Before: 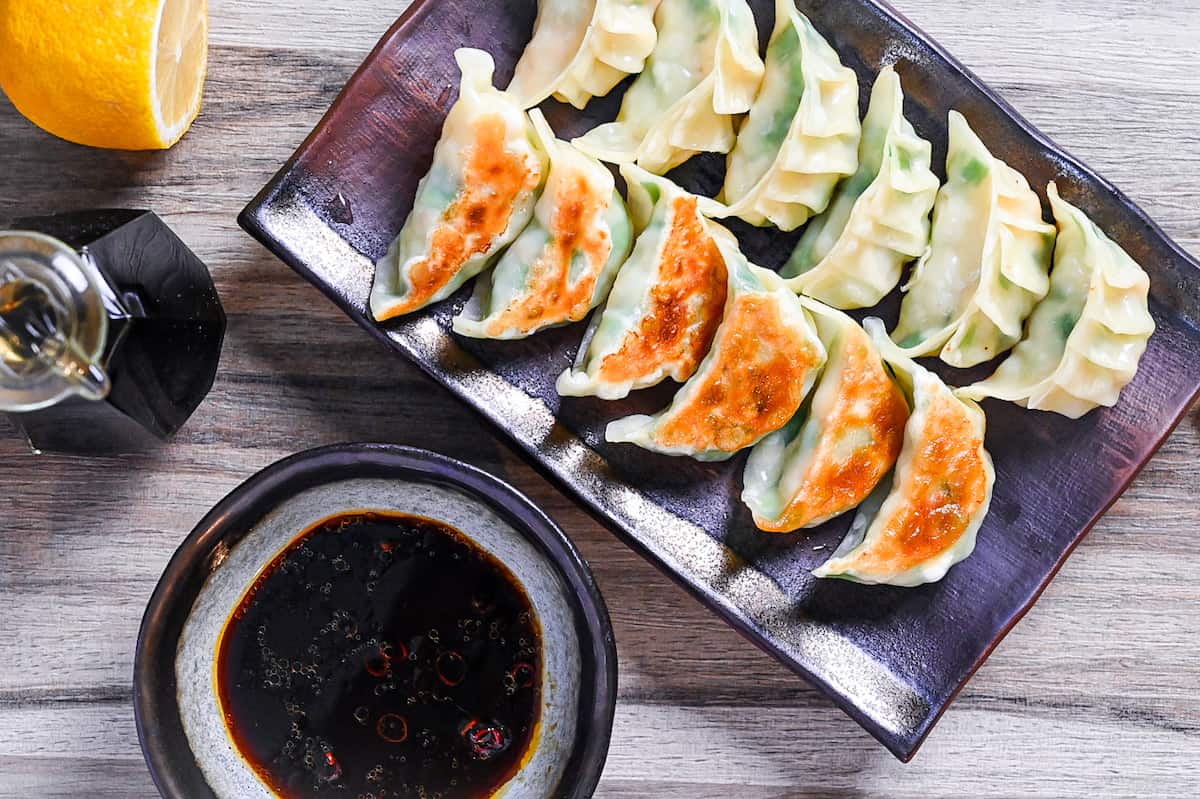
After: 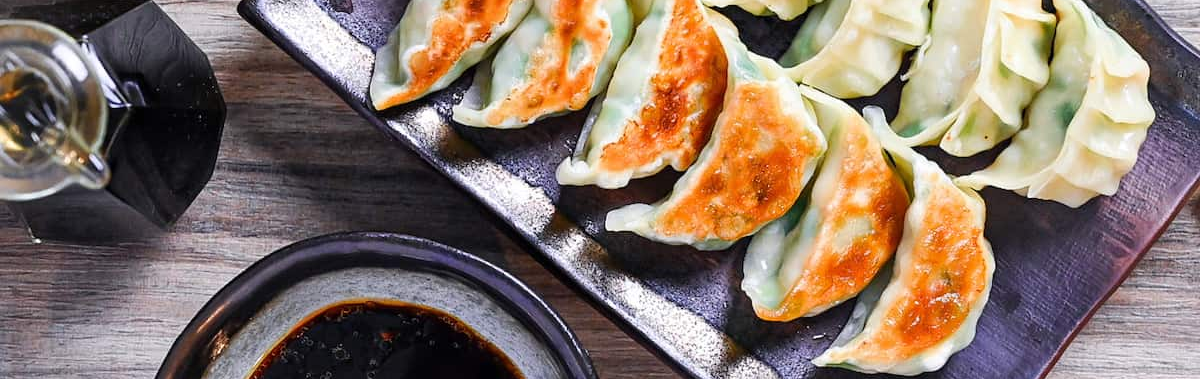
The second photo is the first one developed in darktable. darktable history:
crop and rotate: top 26.482%, bottom 26.043%
